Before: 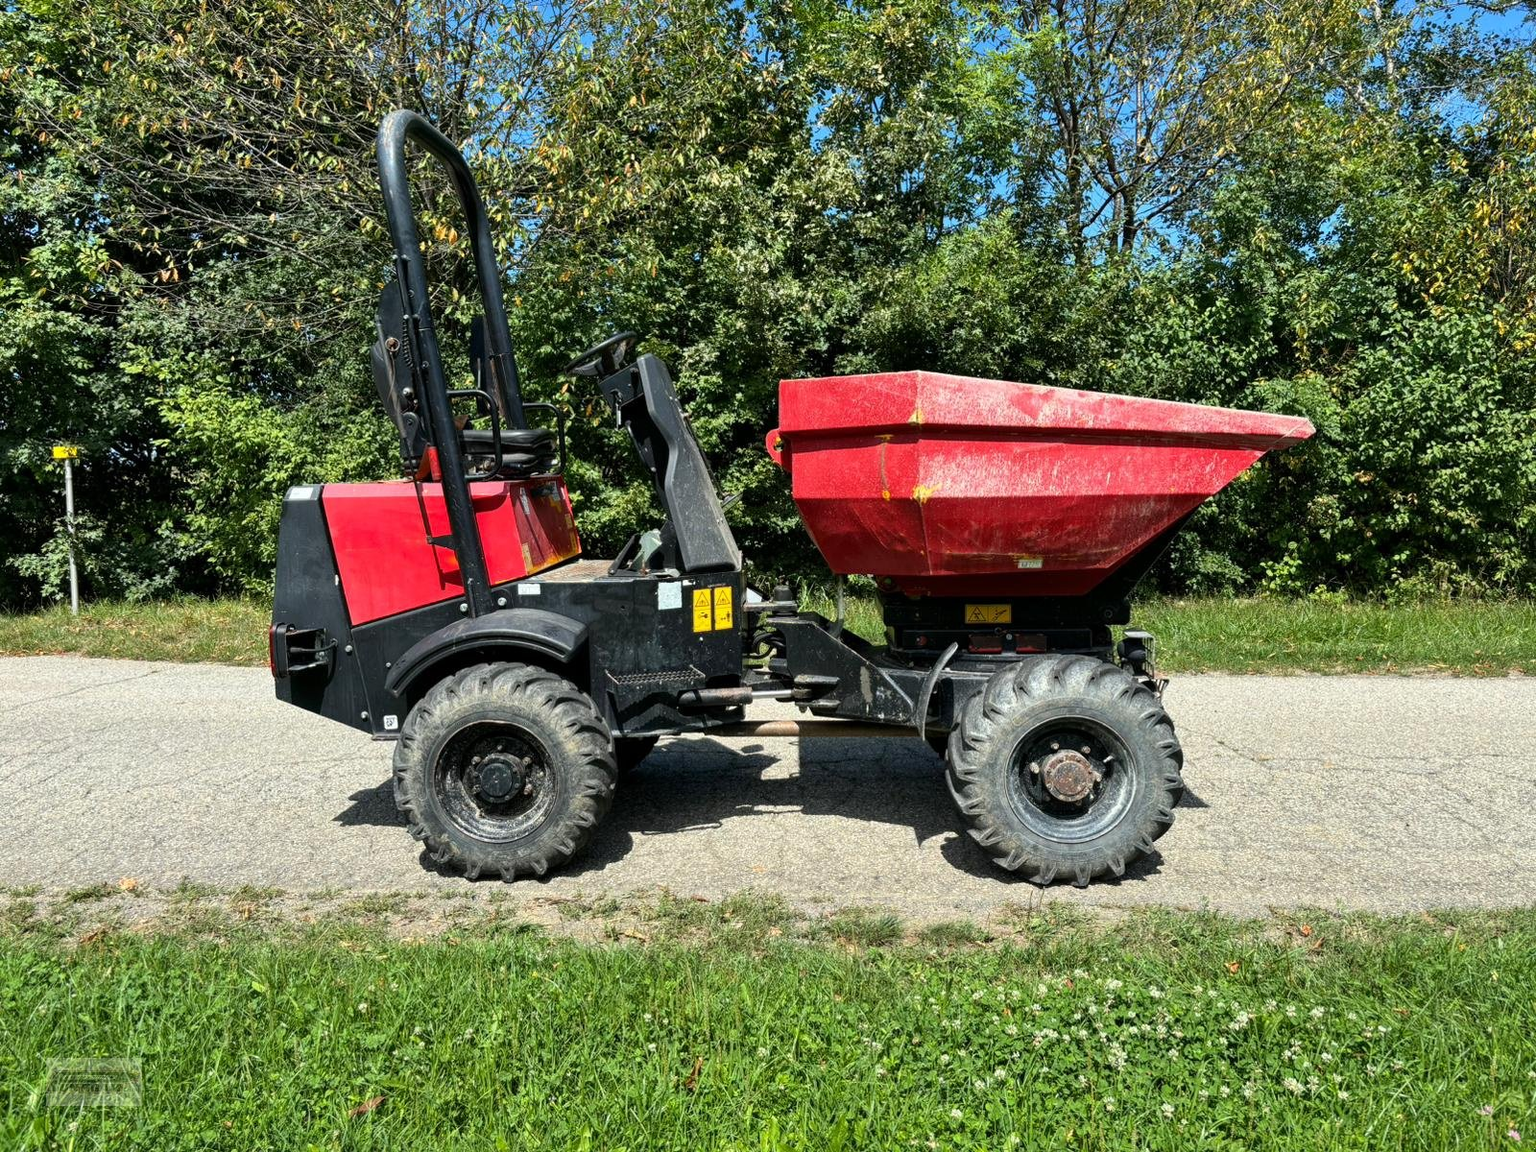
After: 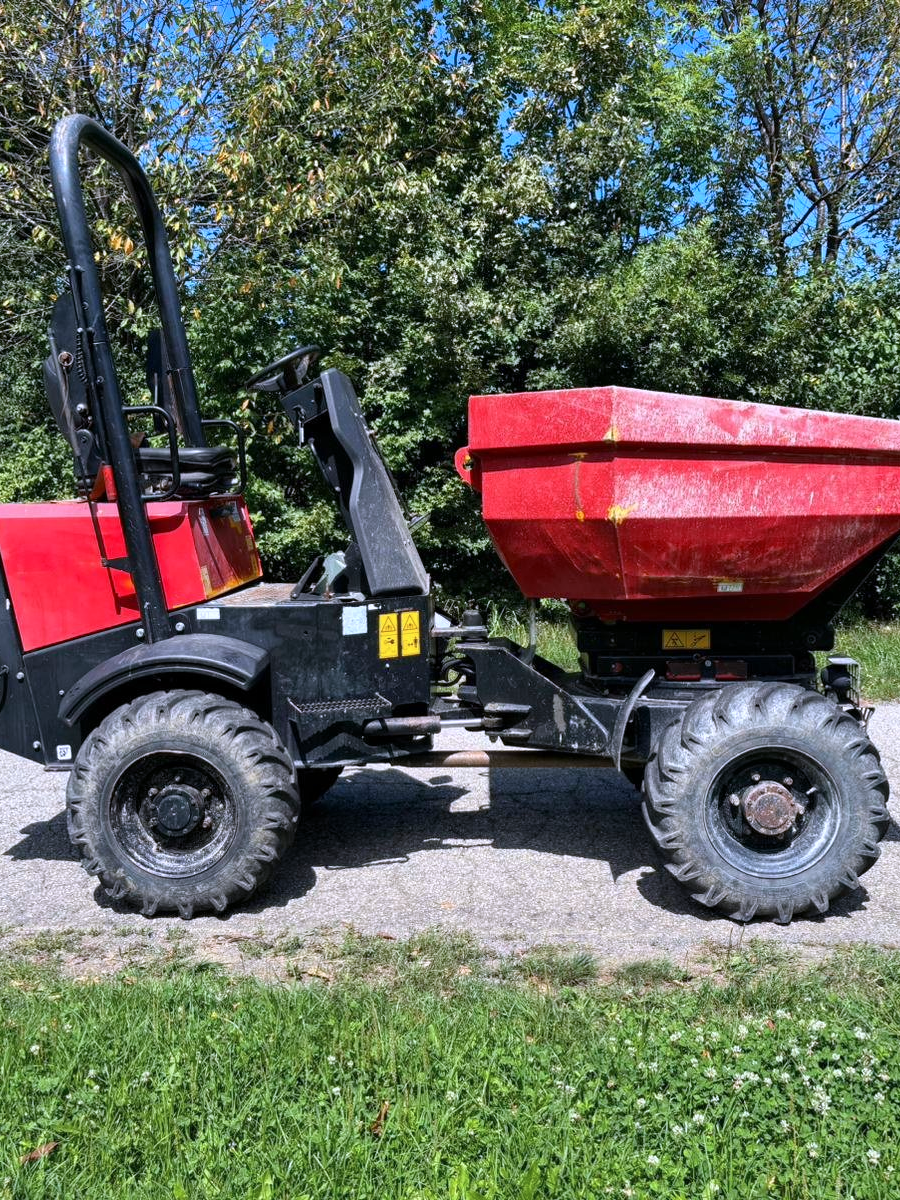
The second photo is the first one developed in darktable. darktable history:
crop: left 21.496%, right 22.254%
color calibration: output R [1.063, -0.012, -0.003, 0], output B [-0.079, 0.047, 1, 0], illuminant custom, x 0.389, y 0.387, temperature 3838.64 K
